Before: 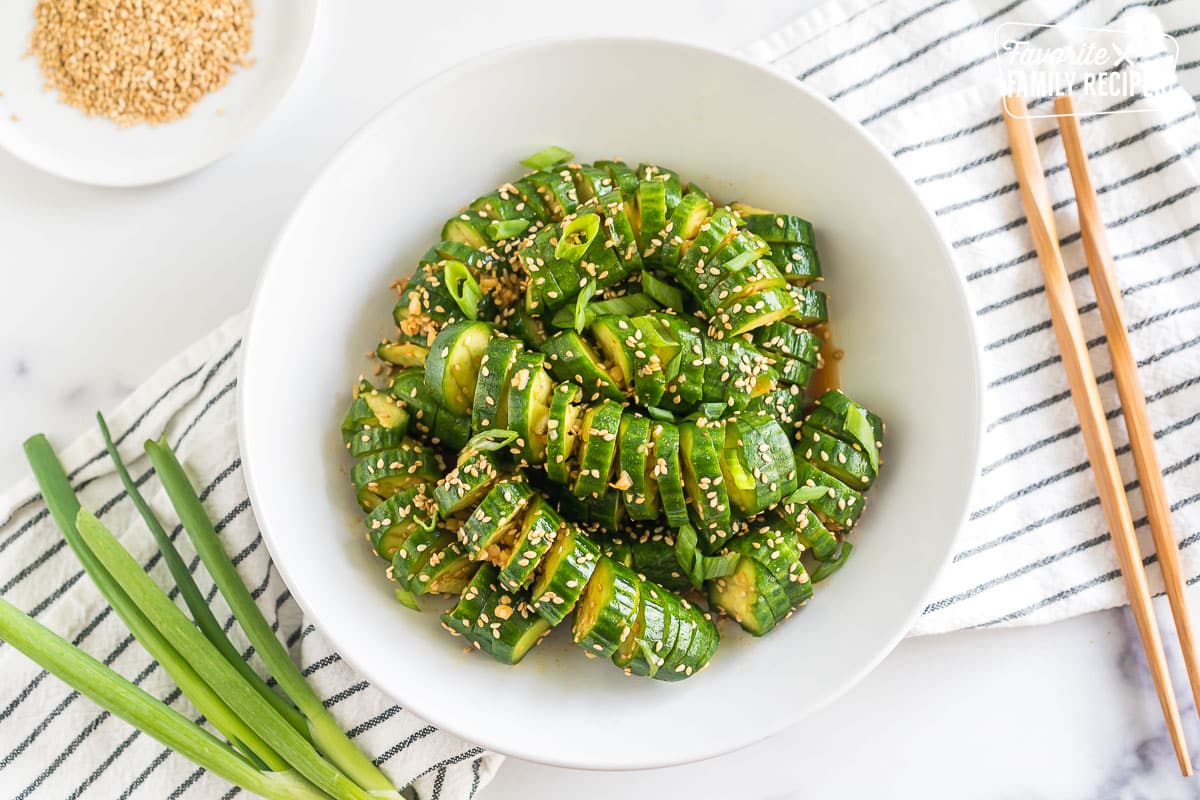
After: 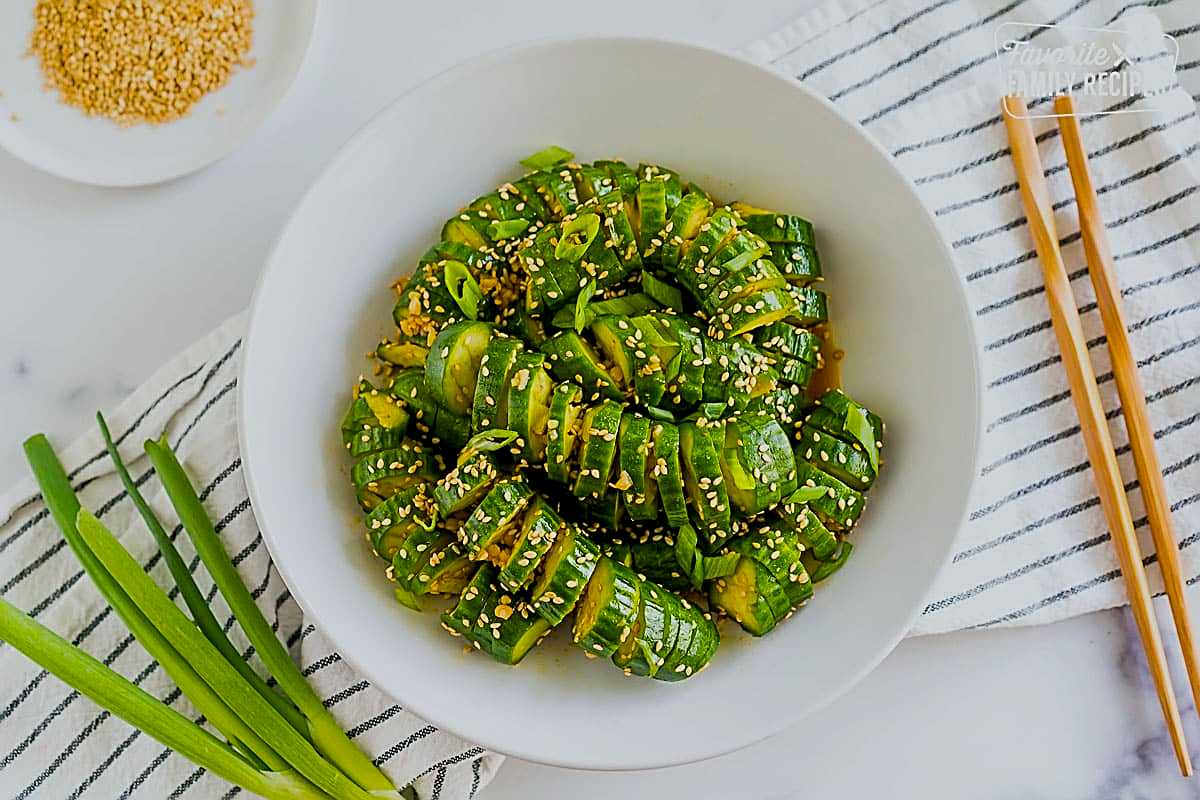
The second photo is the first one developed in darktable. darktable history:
exposure: black level correction 0.009, exposure -0.637 EV, compensate highlight preservation false
white balance: red 0.986, blue 1.01
sharpen: amount 1
color balance rgb: linear chroma grading › global chroma 15%, perceptual saturation grading › global saturation 30%
